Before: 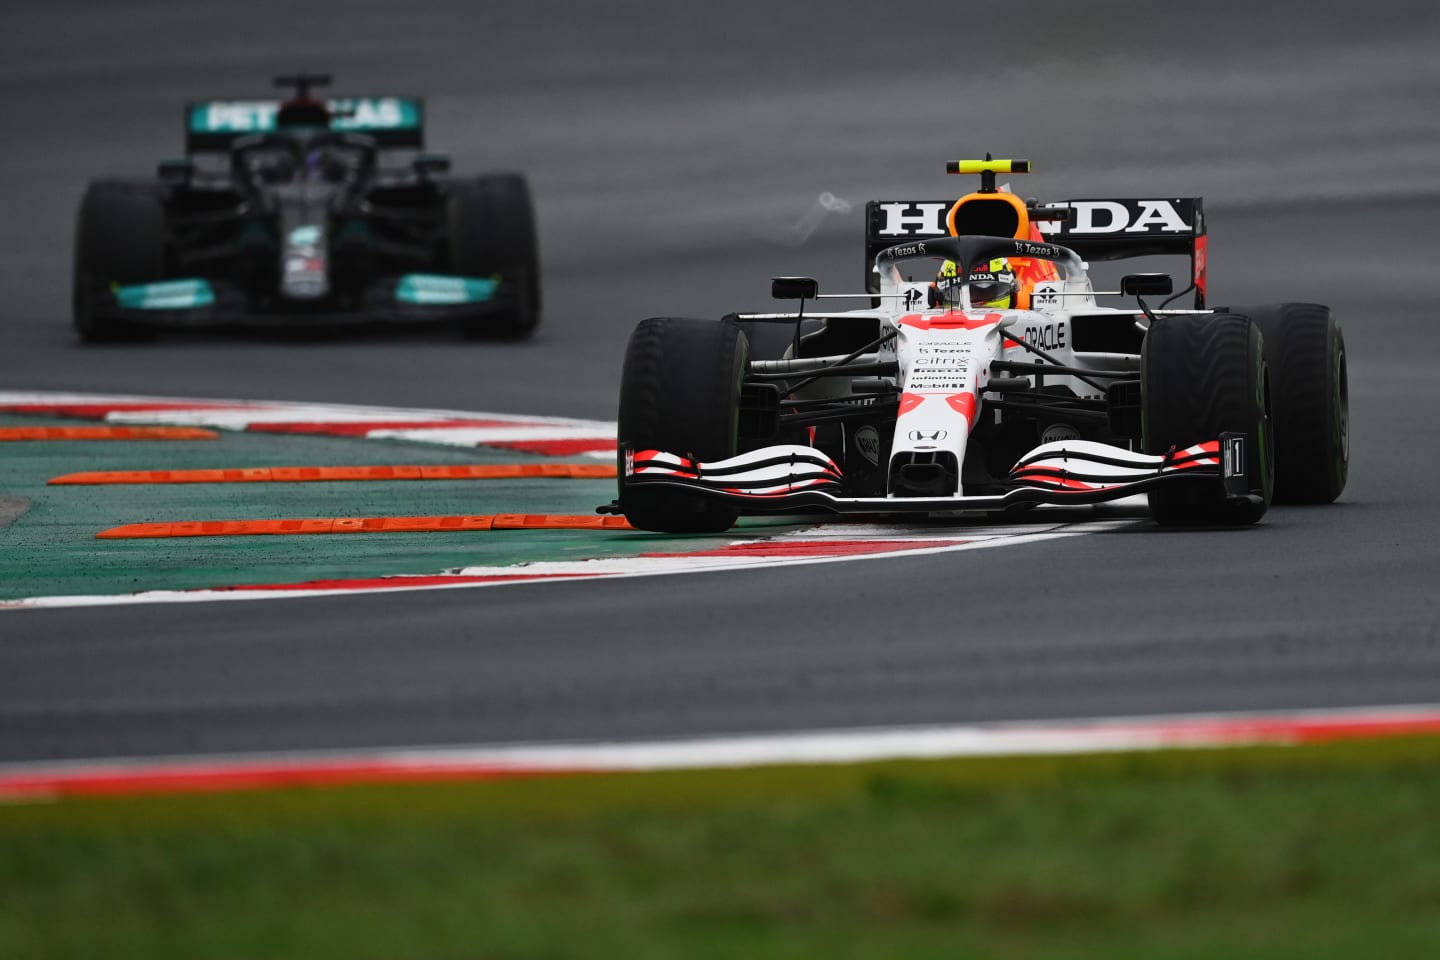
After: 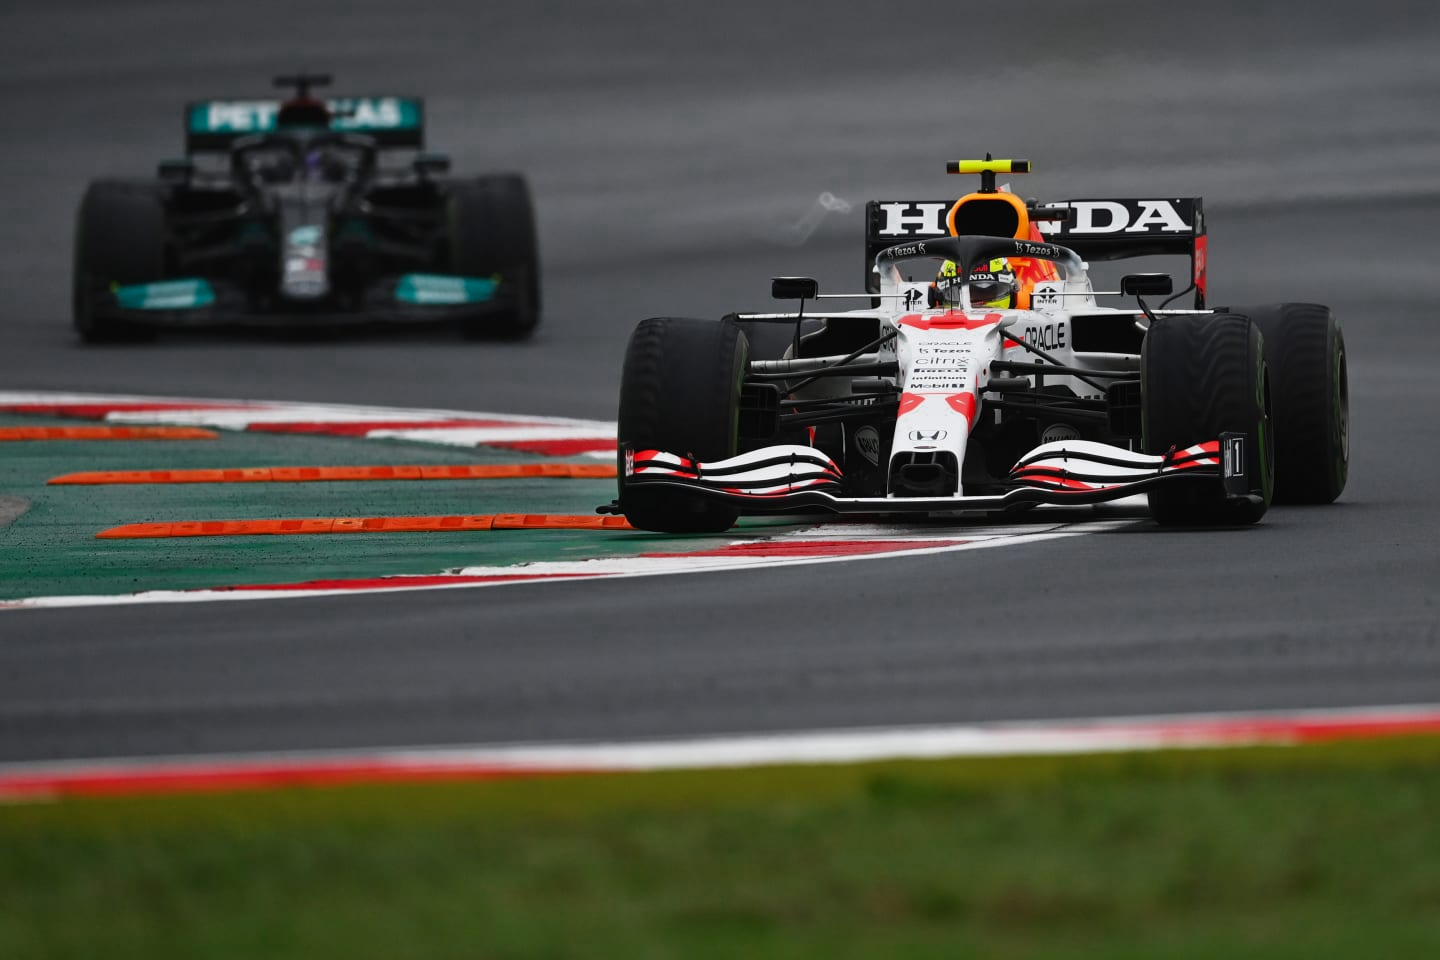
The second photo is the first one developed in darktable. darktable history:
color zones: curves: ch0 [(0.25, 0.5) (0.636, 0.25) (0.75, 0.5)], mix 20.94%
